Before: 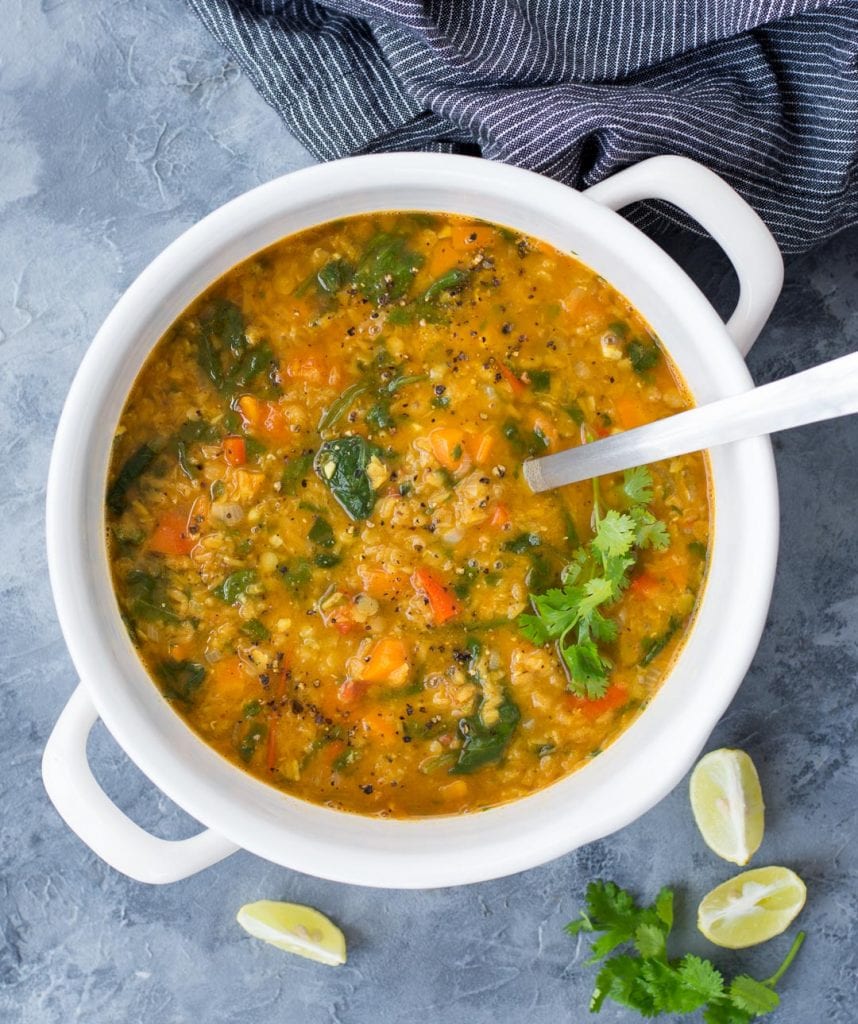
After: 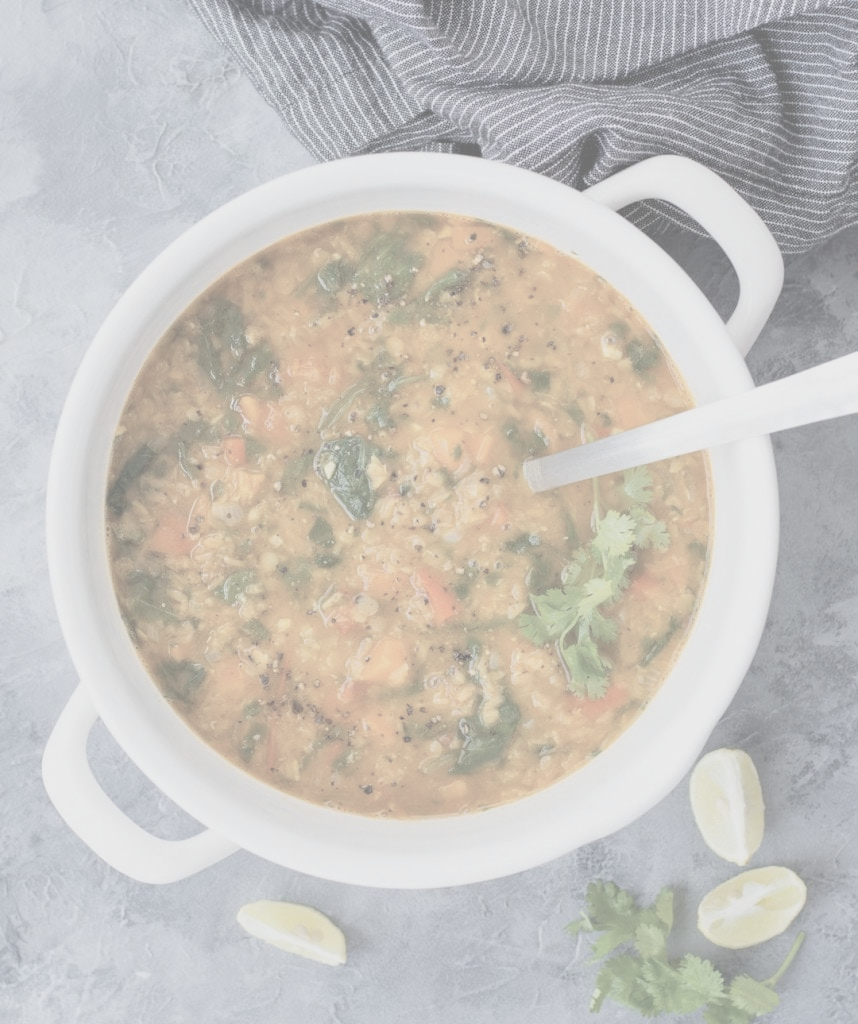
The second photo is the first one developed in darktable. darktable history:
contrast brightness saturation: contrast -0.316, brightness 0.735, saturation -0.764
